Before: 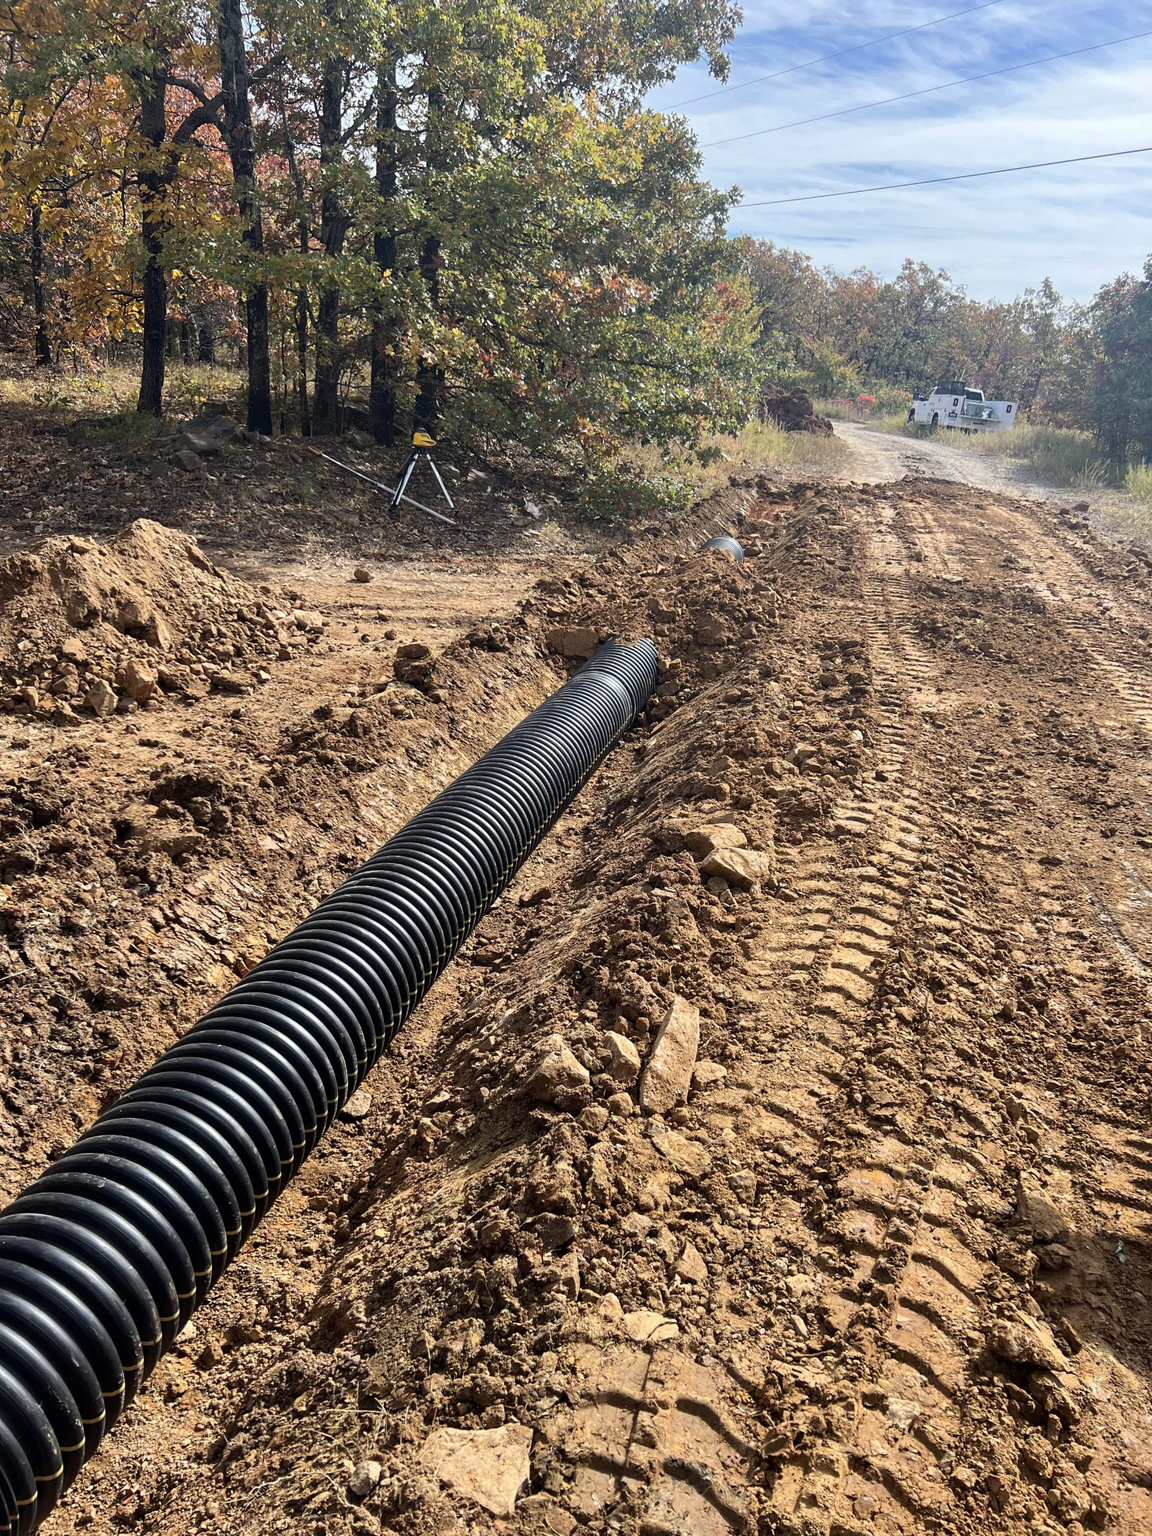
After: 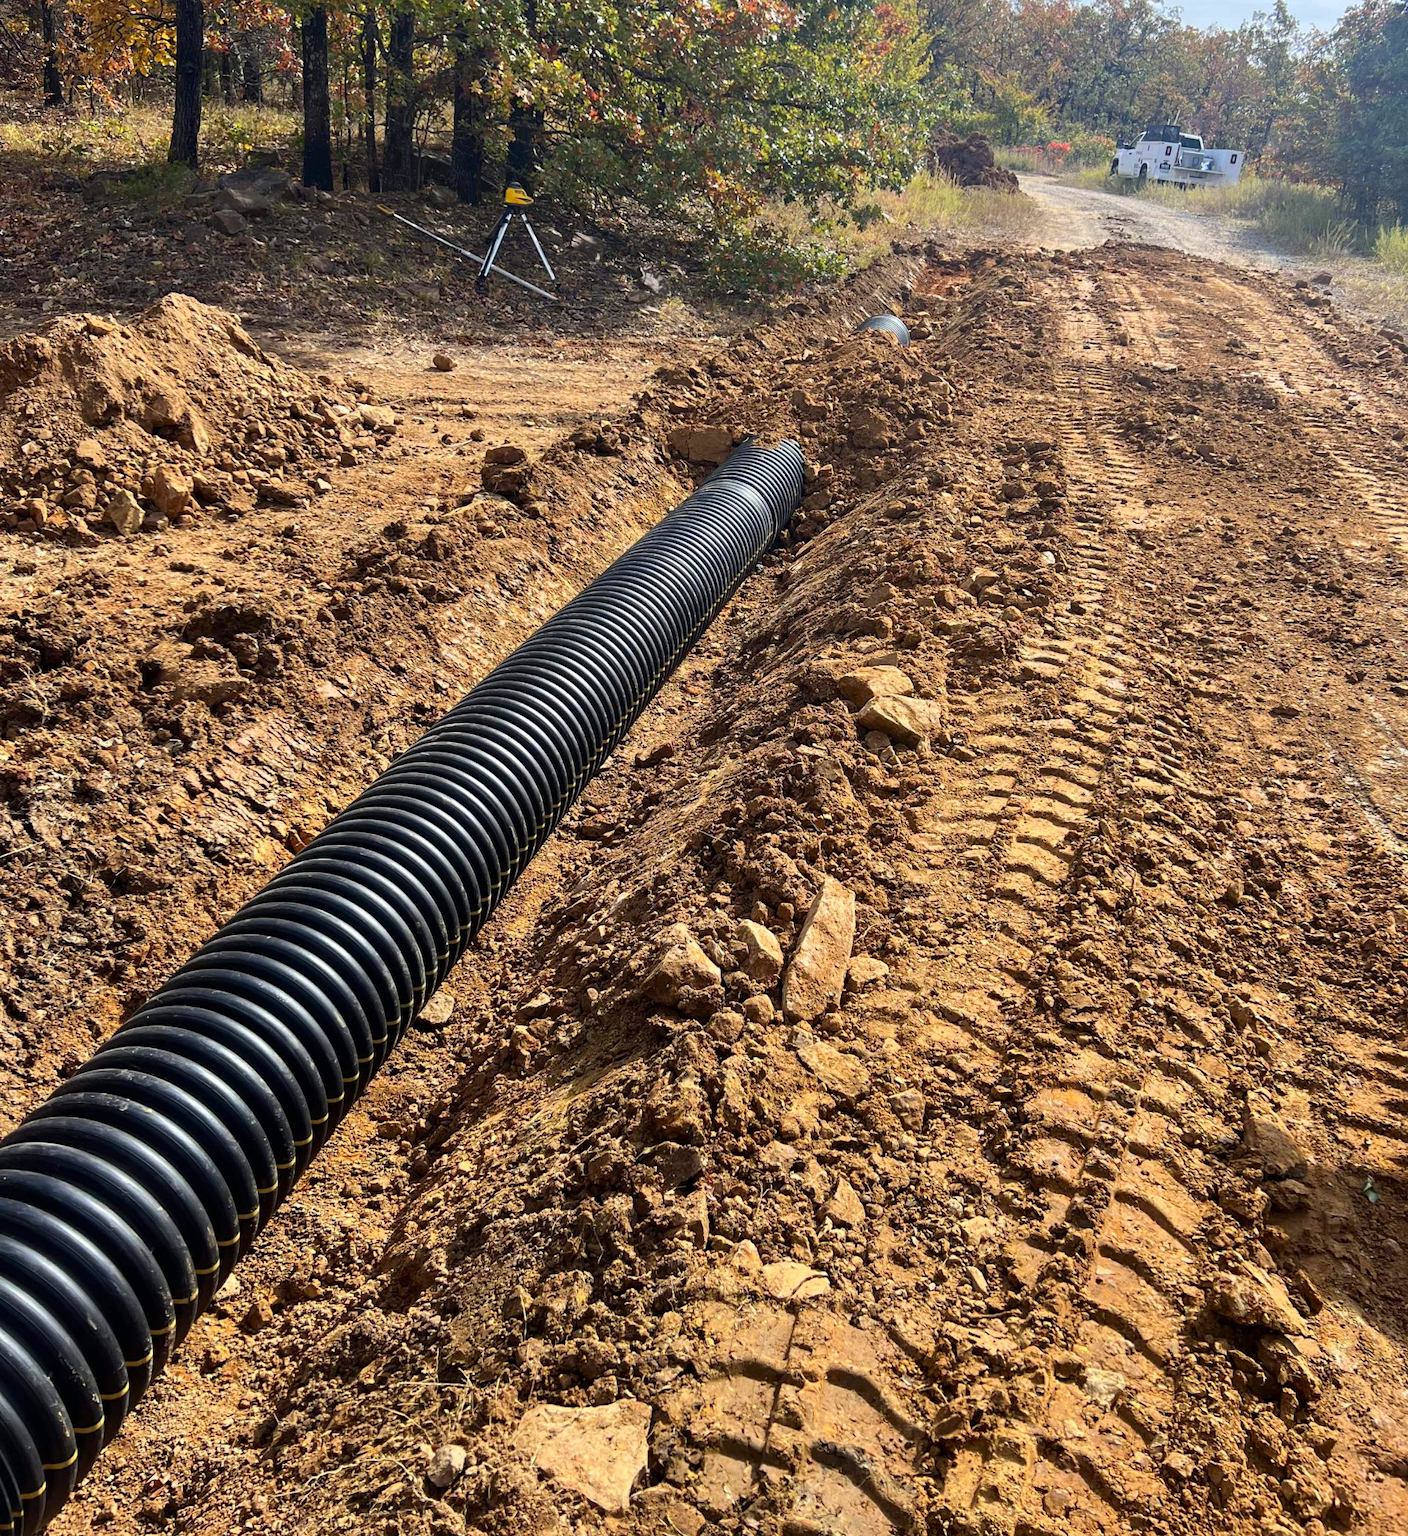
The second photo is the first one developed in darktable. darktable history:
color correction: highlights b* -0.046, saturation 1.37
crop and rotate: top 18.173%
